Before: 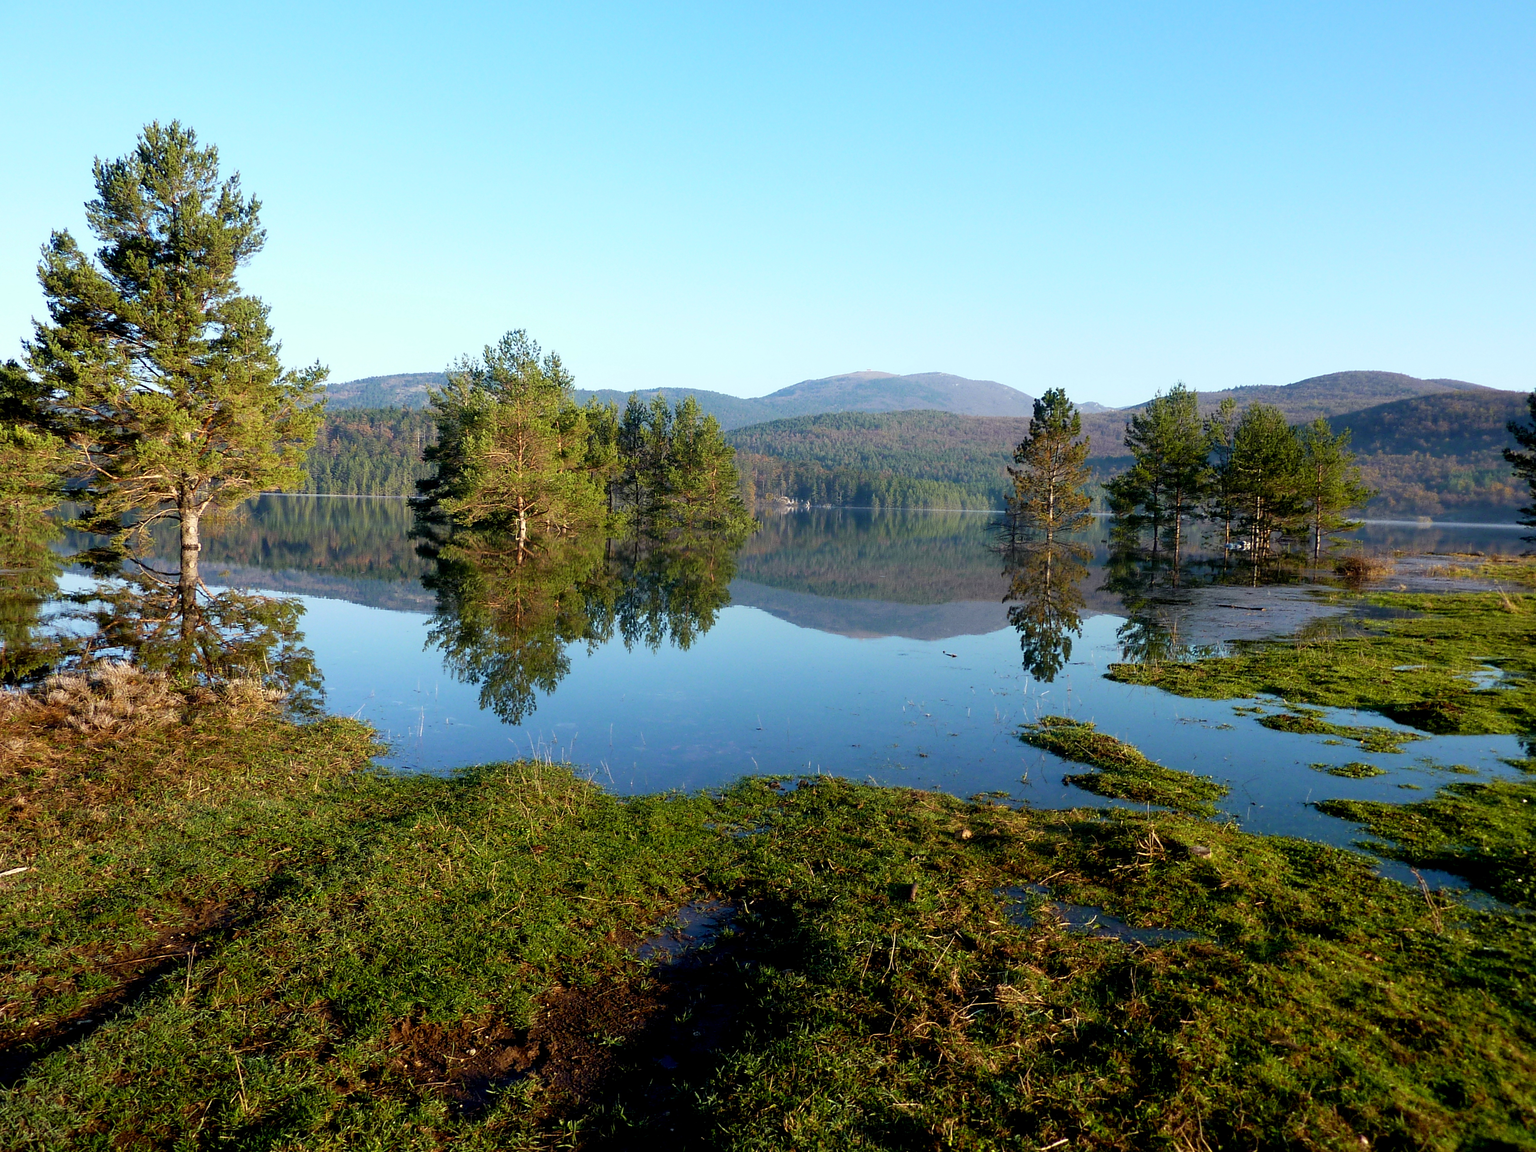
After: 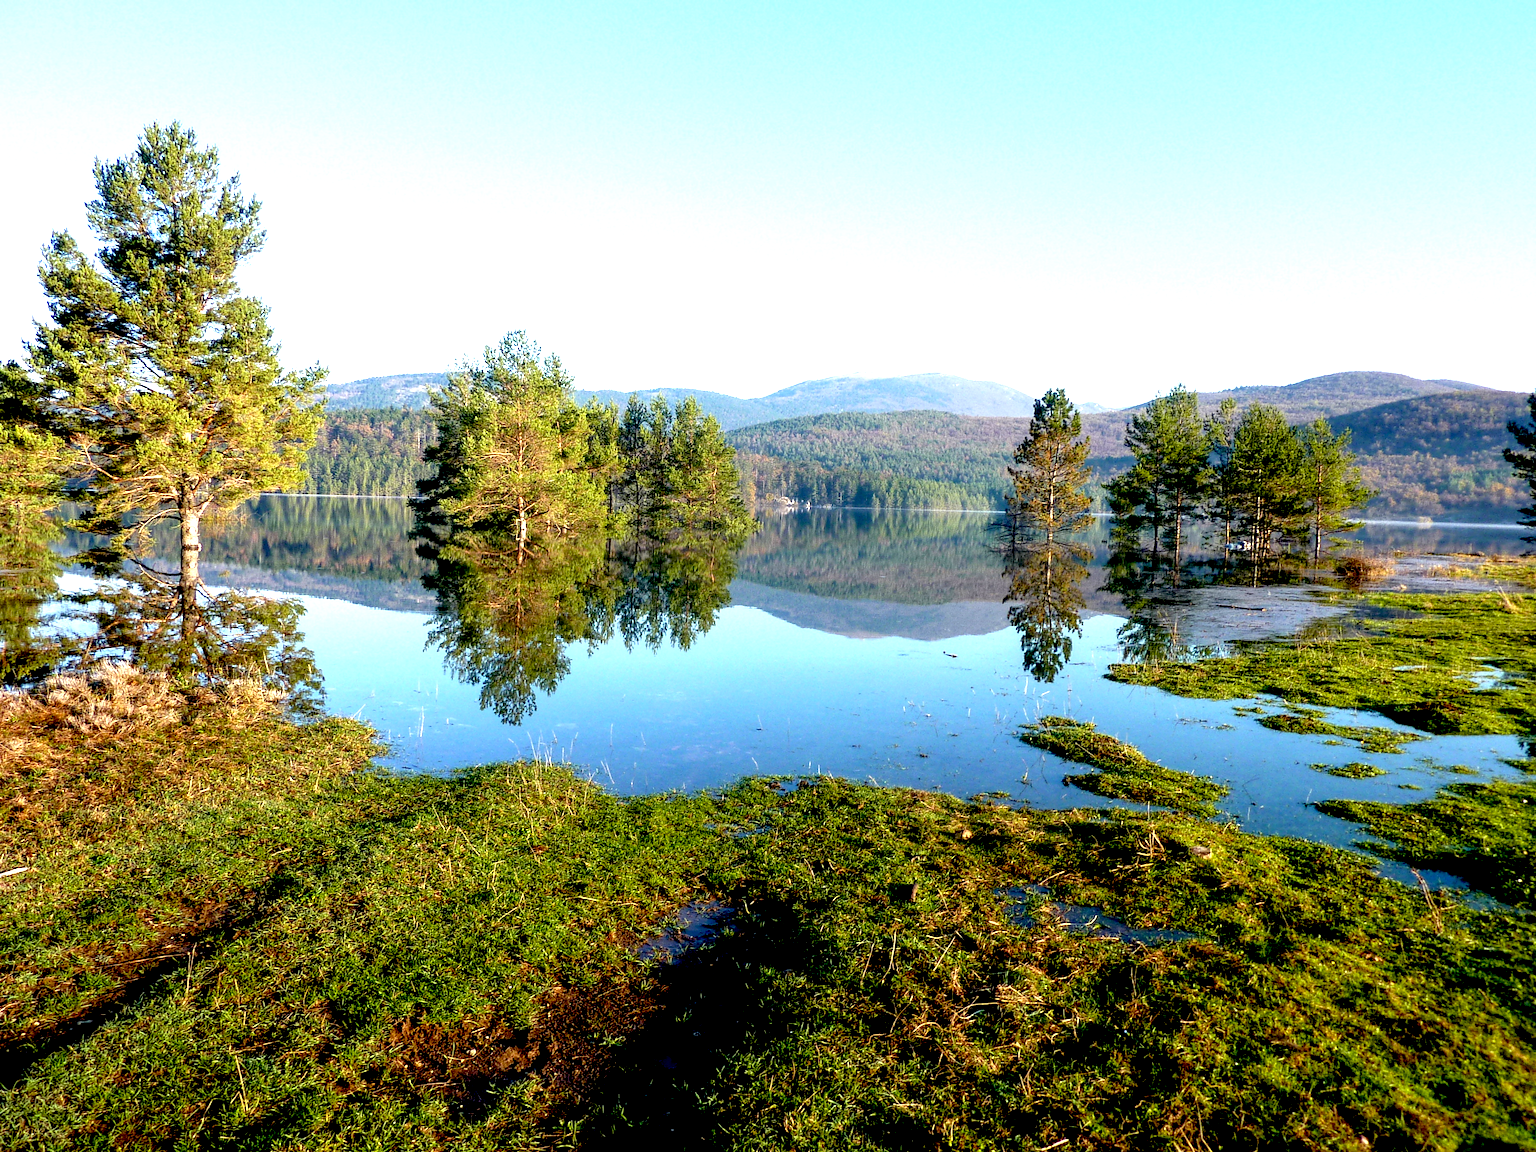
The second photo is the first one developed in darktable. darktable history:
exposure: black level correction 0.01, exposure 1 EV, compensate highlight preservation false
local contrast: on, module defaults
